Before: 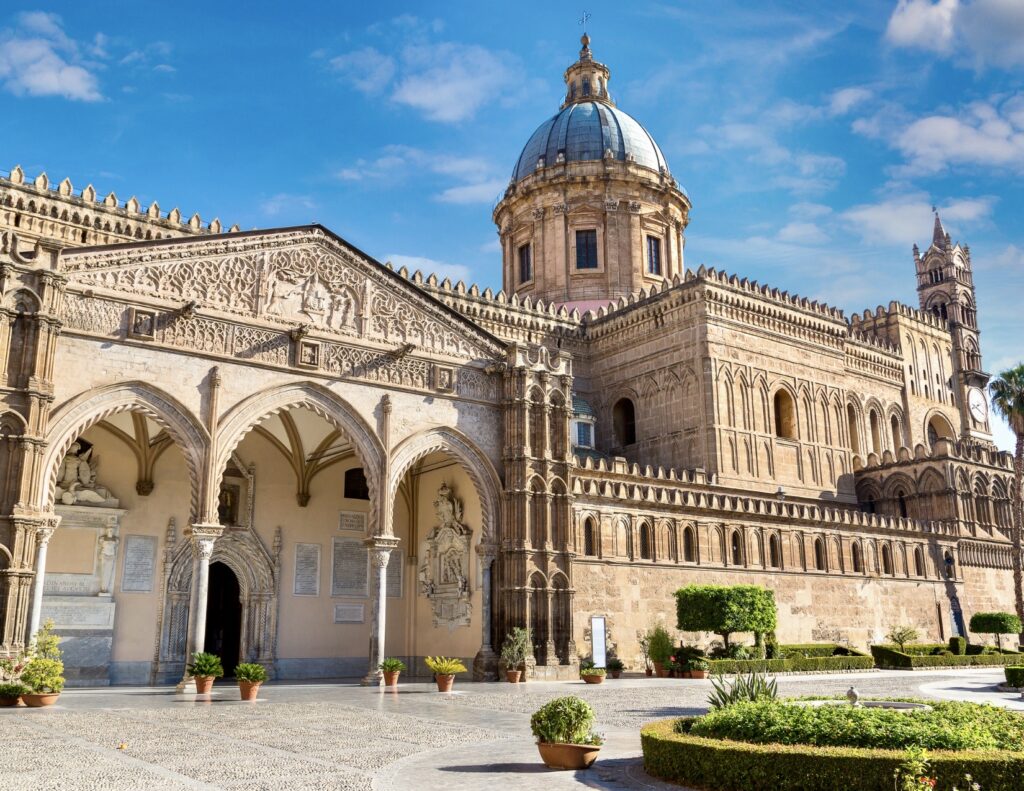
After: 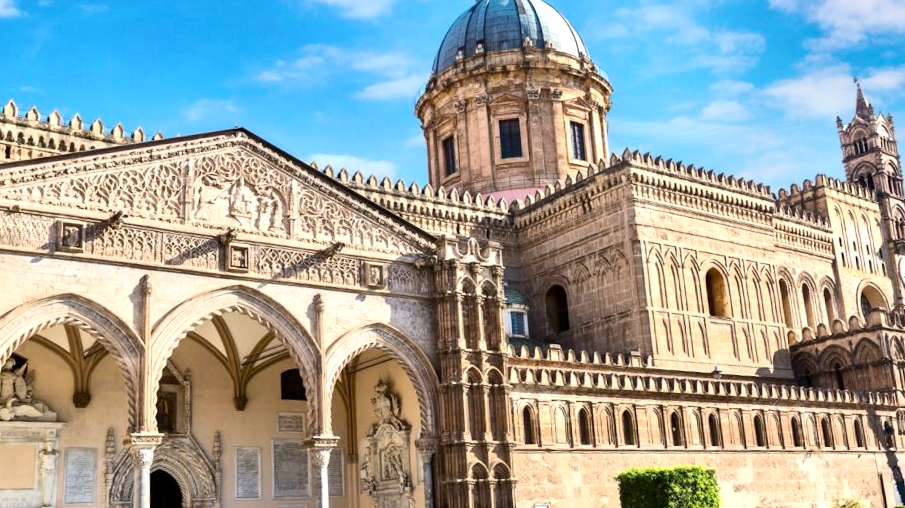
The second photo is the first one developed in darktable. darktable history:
rotate and perspective: rotation -3°, crop left 0.031, crop right 0.968, crop top 0.07, crop bottom 0.93
crop: left 5.596%, top 10.314%, right 3.534%, bottom 19.395%
contrast brightness saturation: contrast 0.15, brightness 0.05
tone equalizer: -8 EV -0.417 EV, -7 EV -0.389 EV, -6 EV -0.333 EV, -5 EV -0.222 EV, -3 EV 0.222 EV, -2 EV 0.333 EV, -1 EV 0.389 EV, +0 EV 0.417 EV, edges refinement/feathering 500, mask exposure compensation -1.57 EV, preserve details no
